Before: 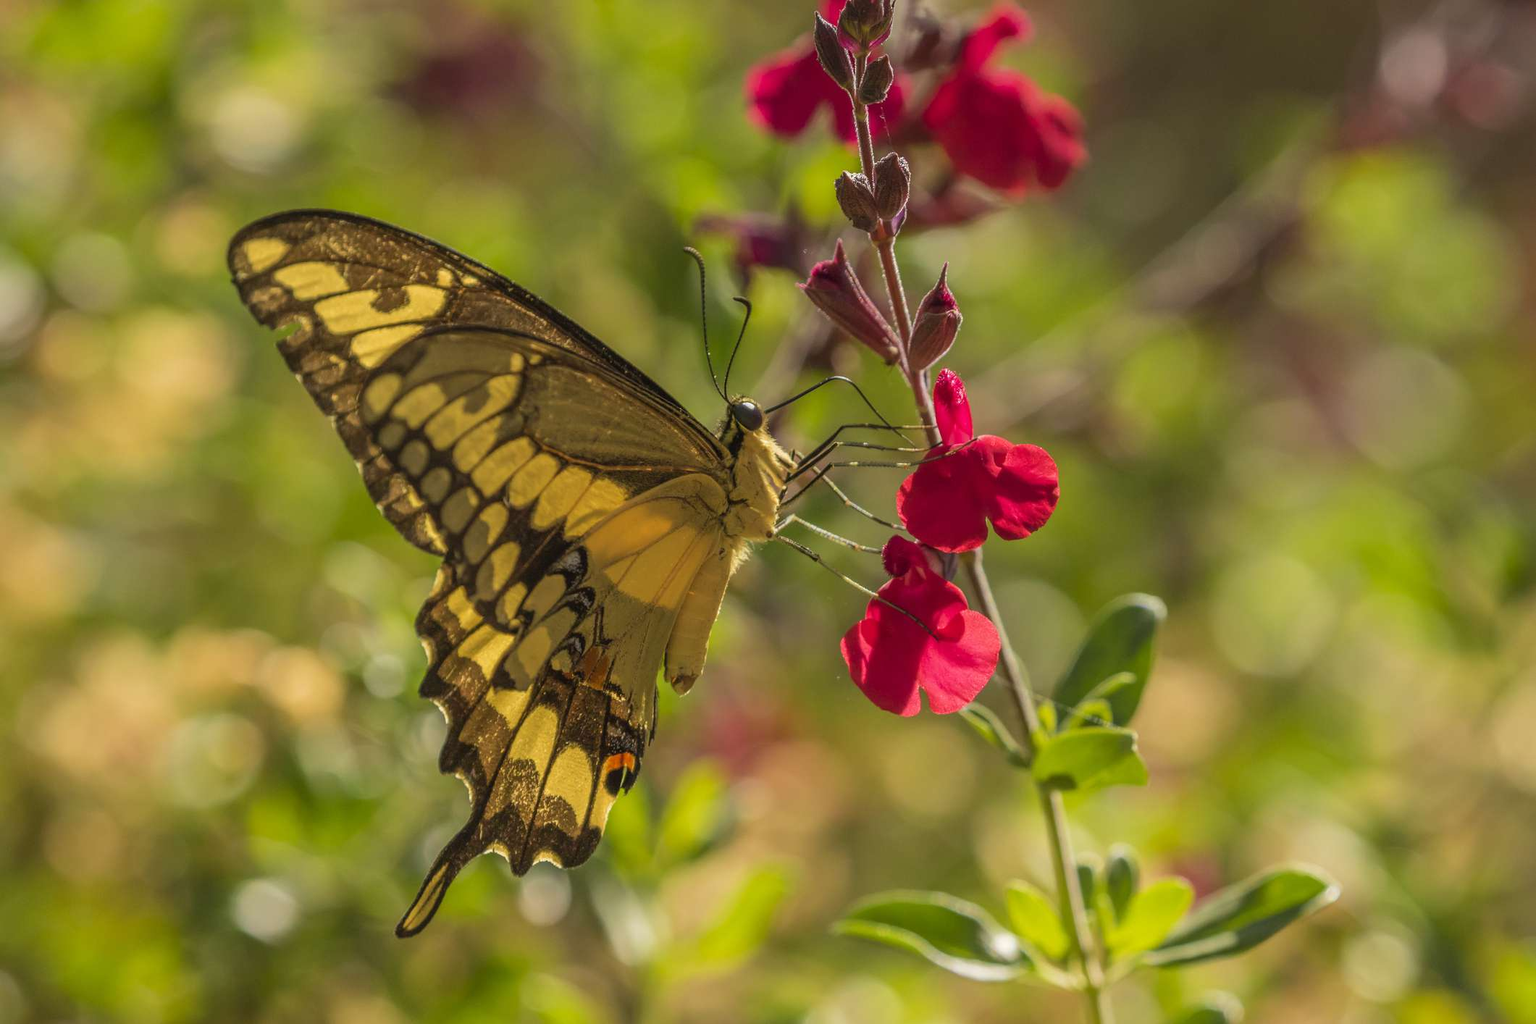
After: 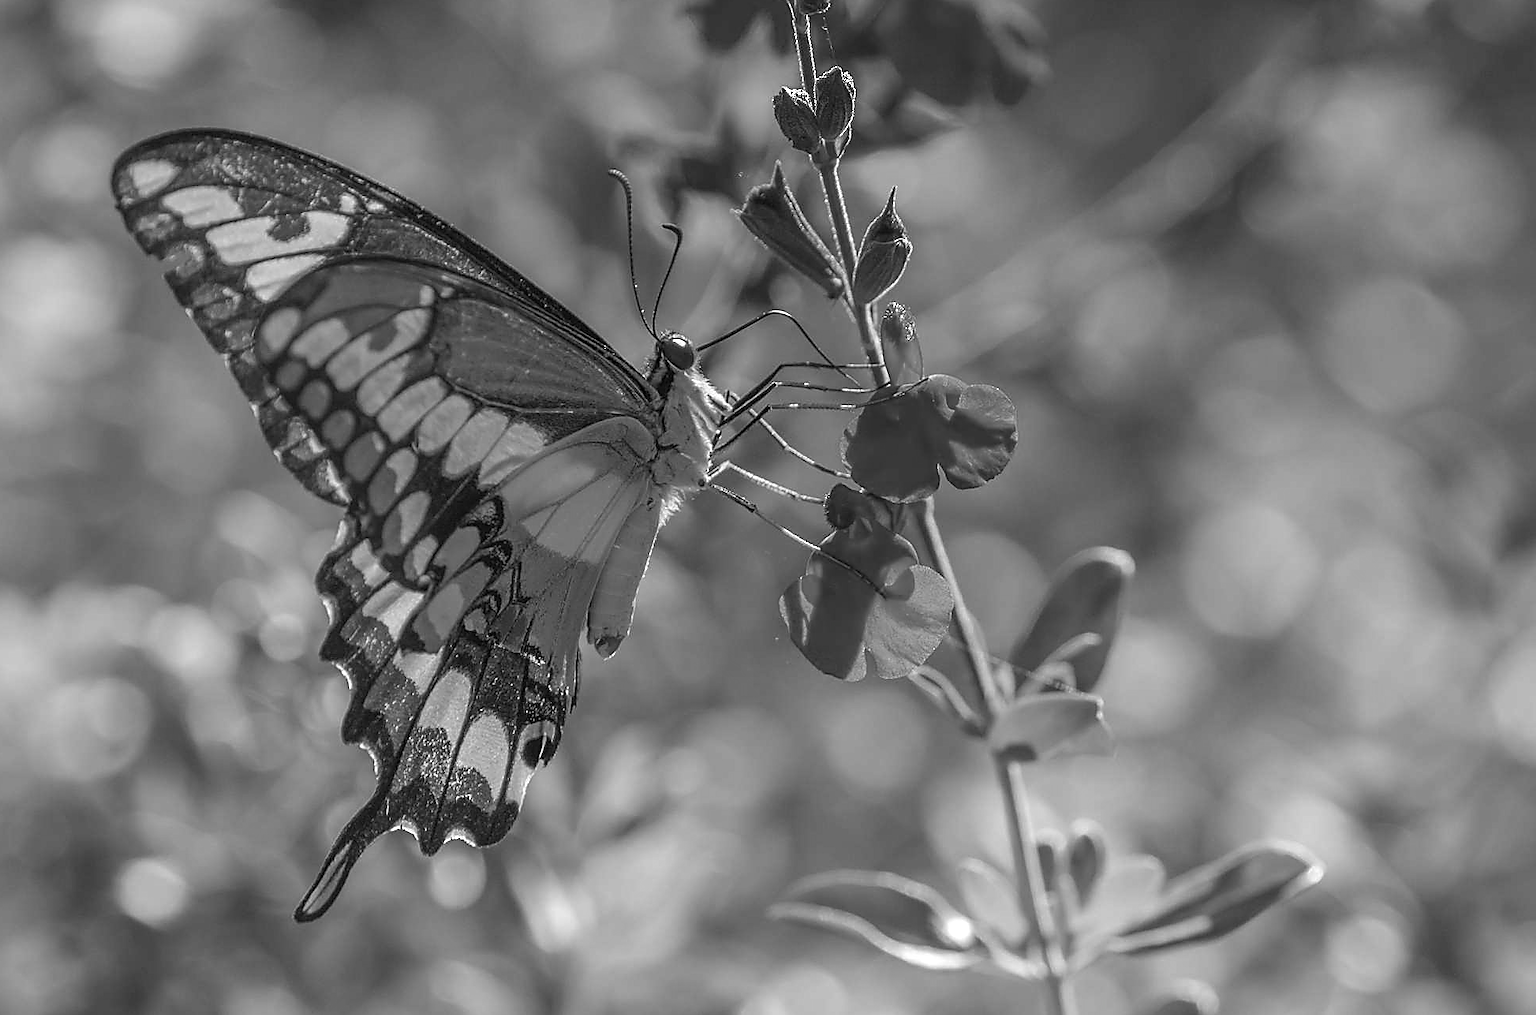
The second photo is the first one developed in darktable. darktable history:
sharpen: radius 1.425, amount 1.25, threshold 0.699
color calibration: output gray [0.21, 0.42, 0.37, 0], x 0.37, y 0.382, temperature 4315.54 K, gamut compression 0.995
crop and rotate: left 8.203%, top 8.965%
color balance rgb: perceptual saturation grading › global saturation 20%, perceptual saturation grading › highlights -25.08%, perceptual saturation grading › shadows 49.893%, perceptual brilliance grading › global brilliance 12.691%, global vibrance 15.143%
